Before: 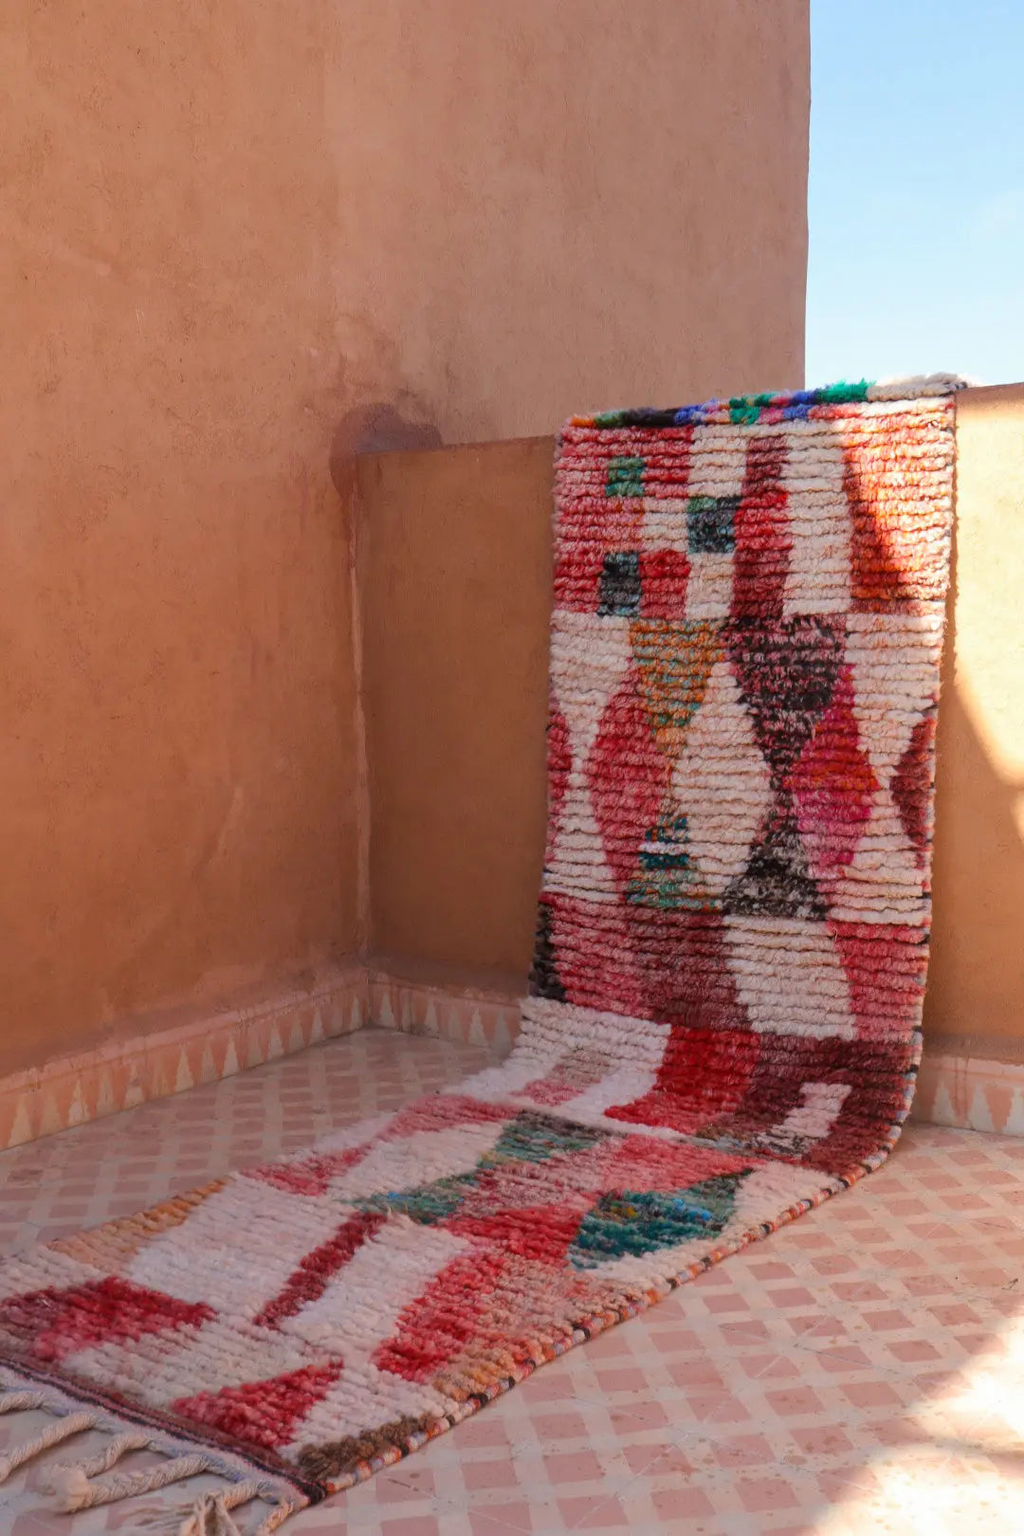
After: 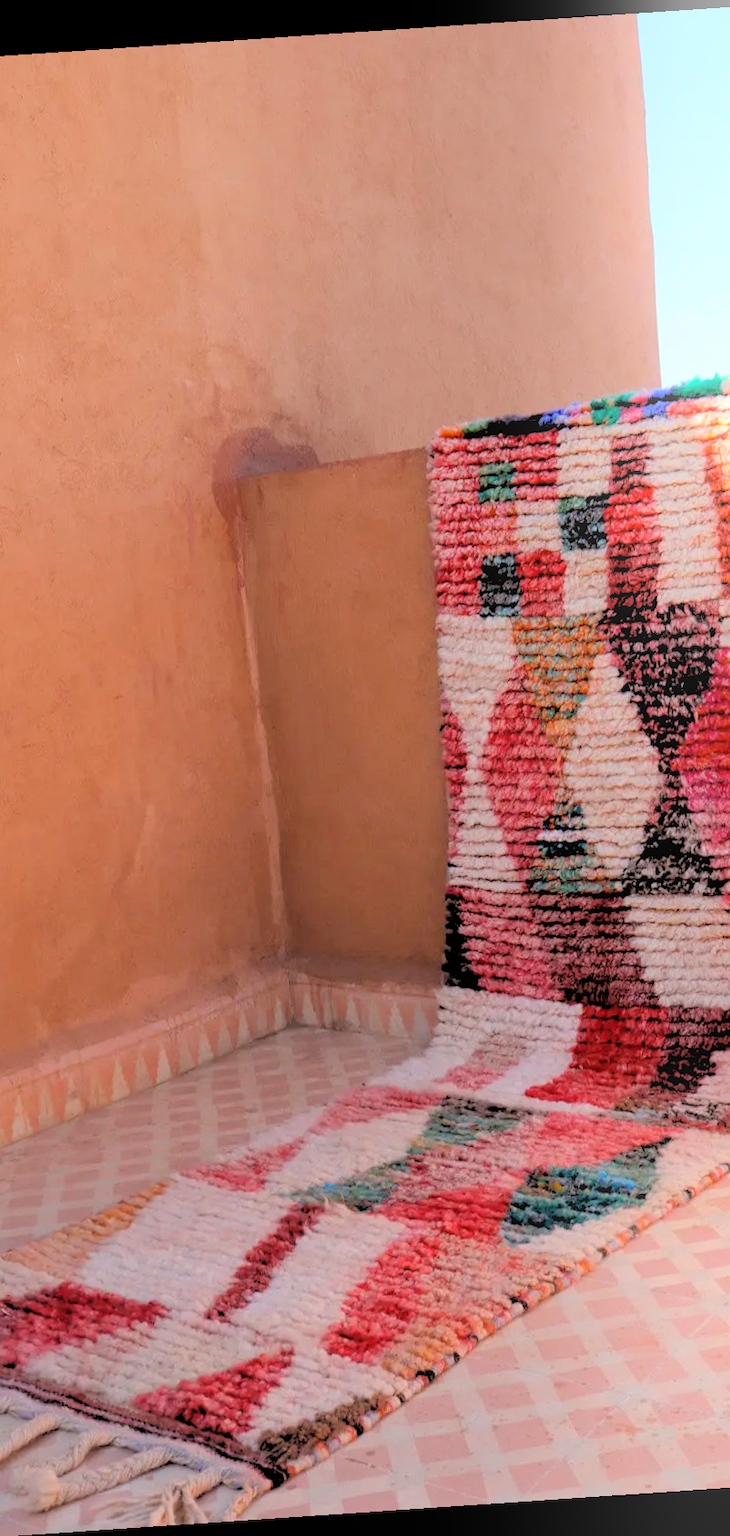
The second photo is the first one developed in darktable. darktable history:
crop and rotate: left 12.648%, right 20.685%
bloom: on, module defaults
rgb levels: levels [[0.027, 0.429, 0.996], [0, 0.5, 1], [0, 0.5, 1]]
rotate and perspective: rotation -4.2°, shear 0.006, automatic cropping off
